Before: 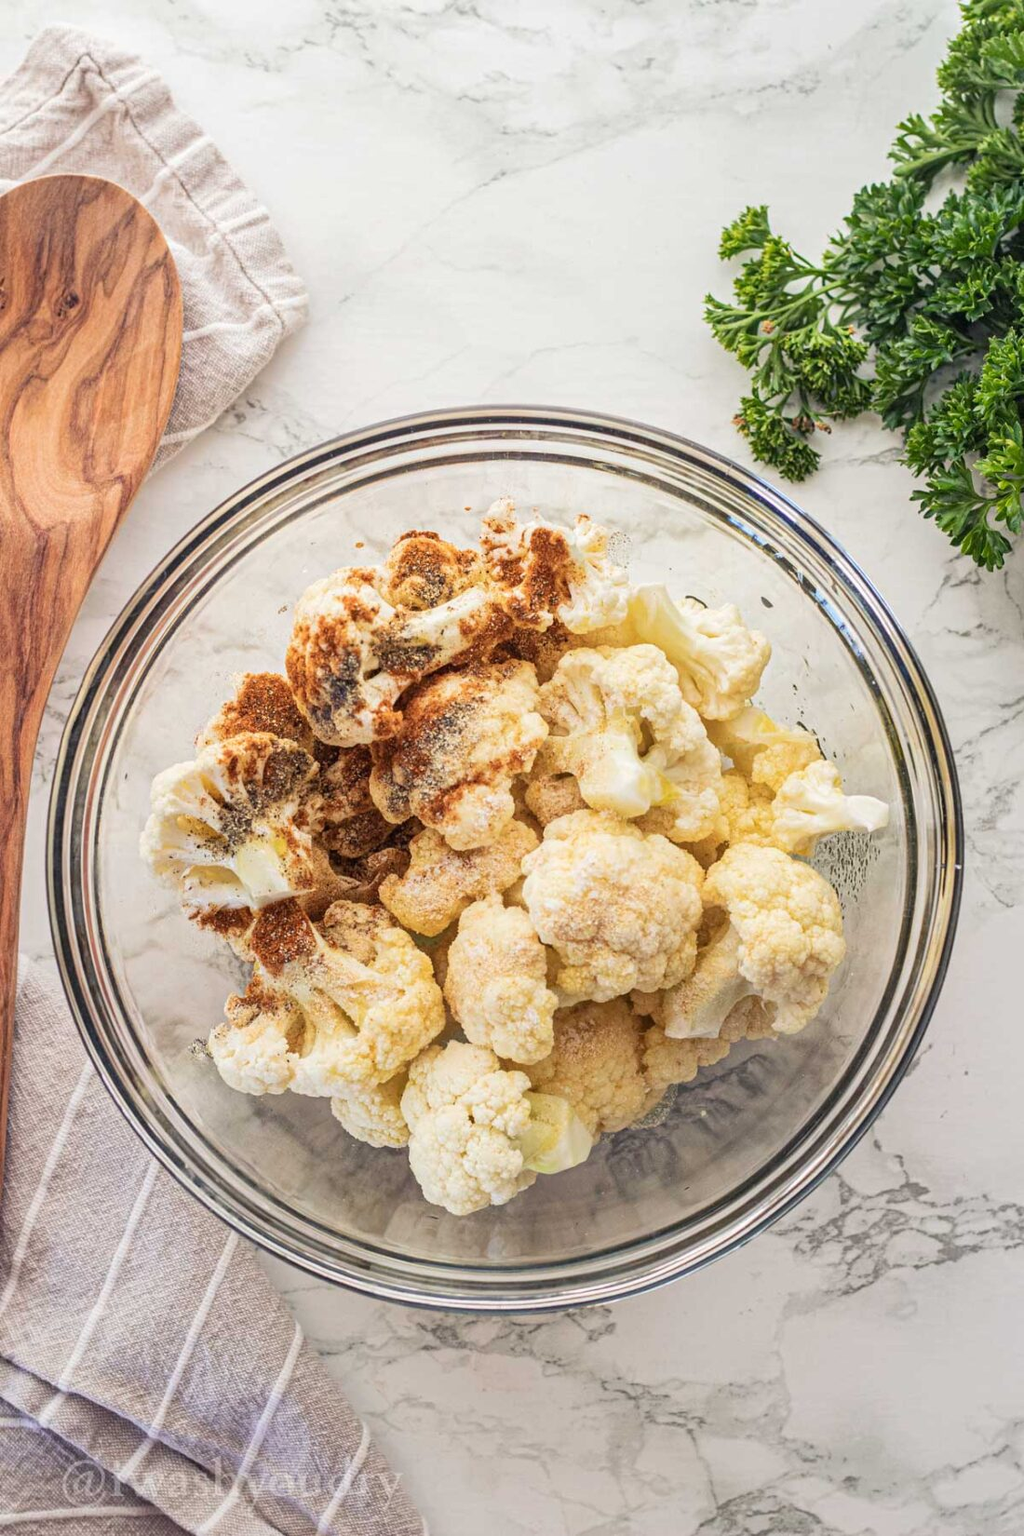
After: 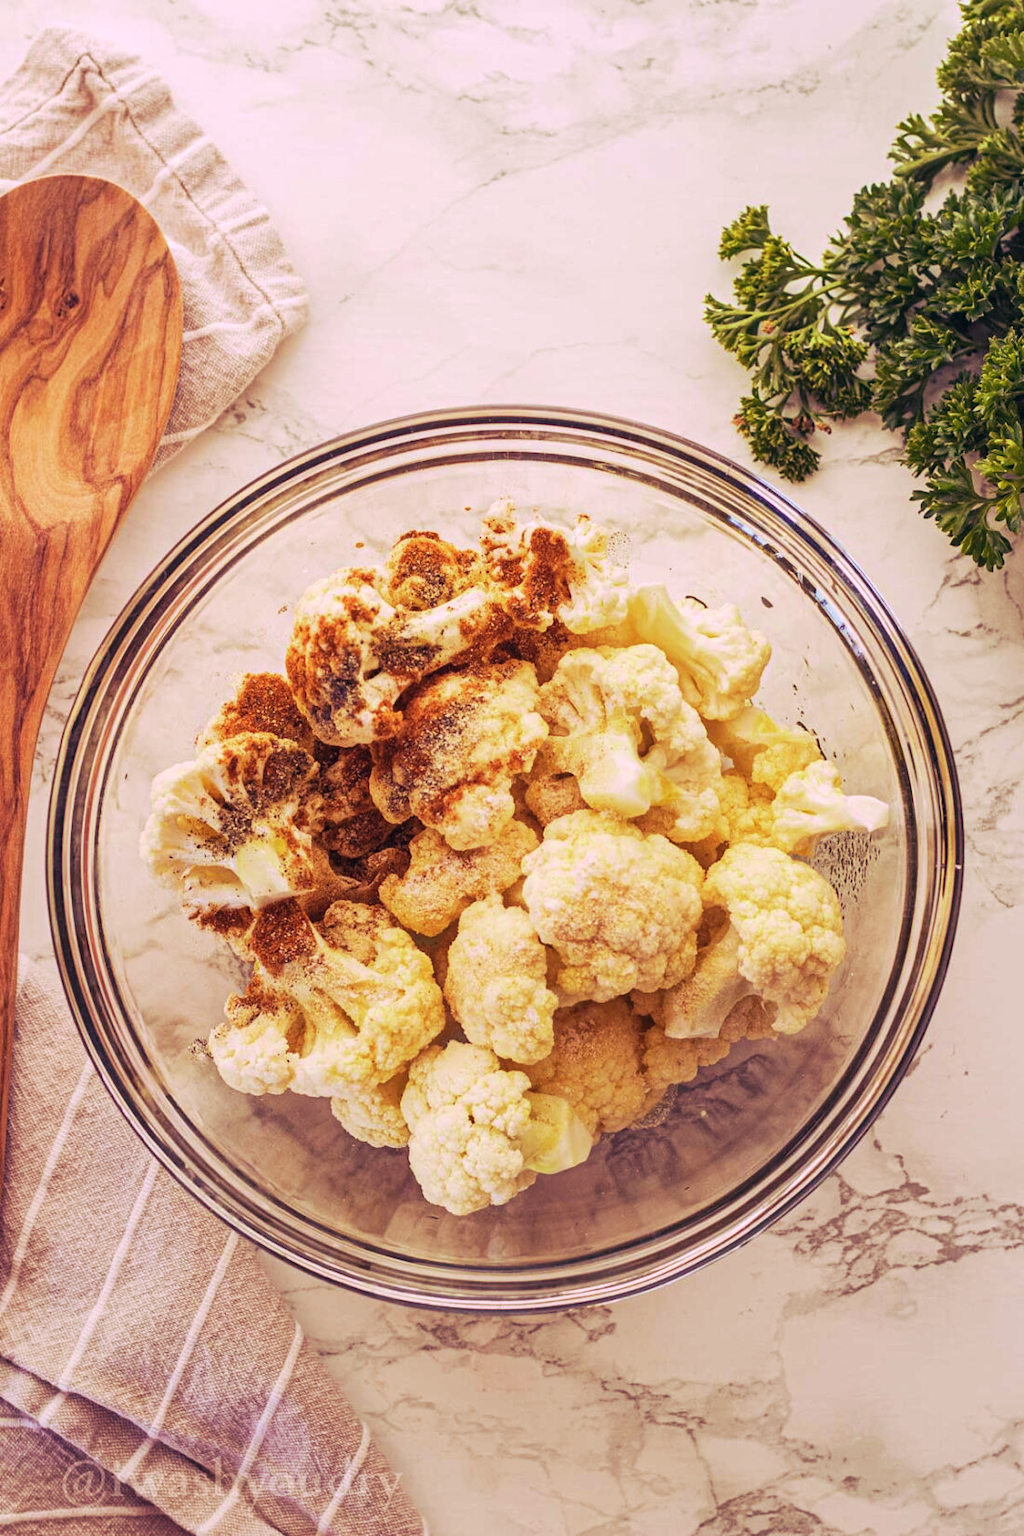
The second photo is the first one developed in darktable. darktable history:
tone curve: curves: ch0 [(0, 0) (0.003, 0.002) (0.011, 0.009) (0.025, 0.022) (0.044, 0.041) (0.069, 0.059) (0.1, 0.082) (0.136, 0.106) (0.177, 0.138) (0.224, 0.179) (0.277, 0.226) (0.335, 0.28) (0.399, 0.342) (0.468, 0.413) (0.543, 0.493) (0.623, 0.591) (0.709, 0.699) (0.801, 0.804) (0.898, 0.899) (1, 1)], preserve colors none
color look up table: target L [98.81, 95.16, 96.93, 86.18, 85.74, 69.57, 70.18, 70.08, 62.87, 55.89, 52.16, 39.27, 42.34, 27.37, 16.14, 201.13, 85.68, 78.14, 70.94, 64.2, 55.01, 54.9, 50.53, 51.2, 37.7, 18.9, 7.114, 97.25, 73.77, 73.35, 73.31, 61.73, 57.24, 59.47, 54.57, 51.72, 44.72, 49.79, 42.68, 37.47, 25.63, 9.757, 2.99, 97.32, 73.15, 58.32, 53.9, 45.61, 24.66], target a [-22.52, -28.95, -34.66, -66.05, -11.03, -43.33, -2.176, -43.32, -7.193, 15.21, -45.15, -28.01, 15.25, -30.88, -18.17, 0, -3.282, 14.65, 11.66, 39.34, 62.98, 42.01, 46.16, 60.31, 42.94, 40.65, 9.939, 13.46, 33.47, 45.68, 15.38, 38.28, 73.22, 78.88, 29.37, 47.18, 33.52, 64, 37.06, 58.87, 36.75, 26.81, 5.775, -30.37, -22.51, -32.29, 6.842, 9.882, -7.479], target b [57.33, 78.43, 47.87, 44.34, 12.68, 22.34, 55.92, 58.6, 32.34, 54.7, 41.53, 1.989, 11.15, 31.22, -3.277, -0.001, 71.11, 45.62, 11.83, 65.84, 55.25, 24.8, 54.09, 21.17, 32.29, 5.031, 6.385, -7.279, 6.014, -33.65, -28.26, -53.81, -19.44, -56.92, 6.235, -8.398, -81.22, -72.49, -35.01, -44.37, -19.46, -49.63, -22.54, -7.815, -36, -1.855, -6.801, -49.4, -22.36], num patches 49
